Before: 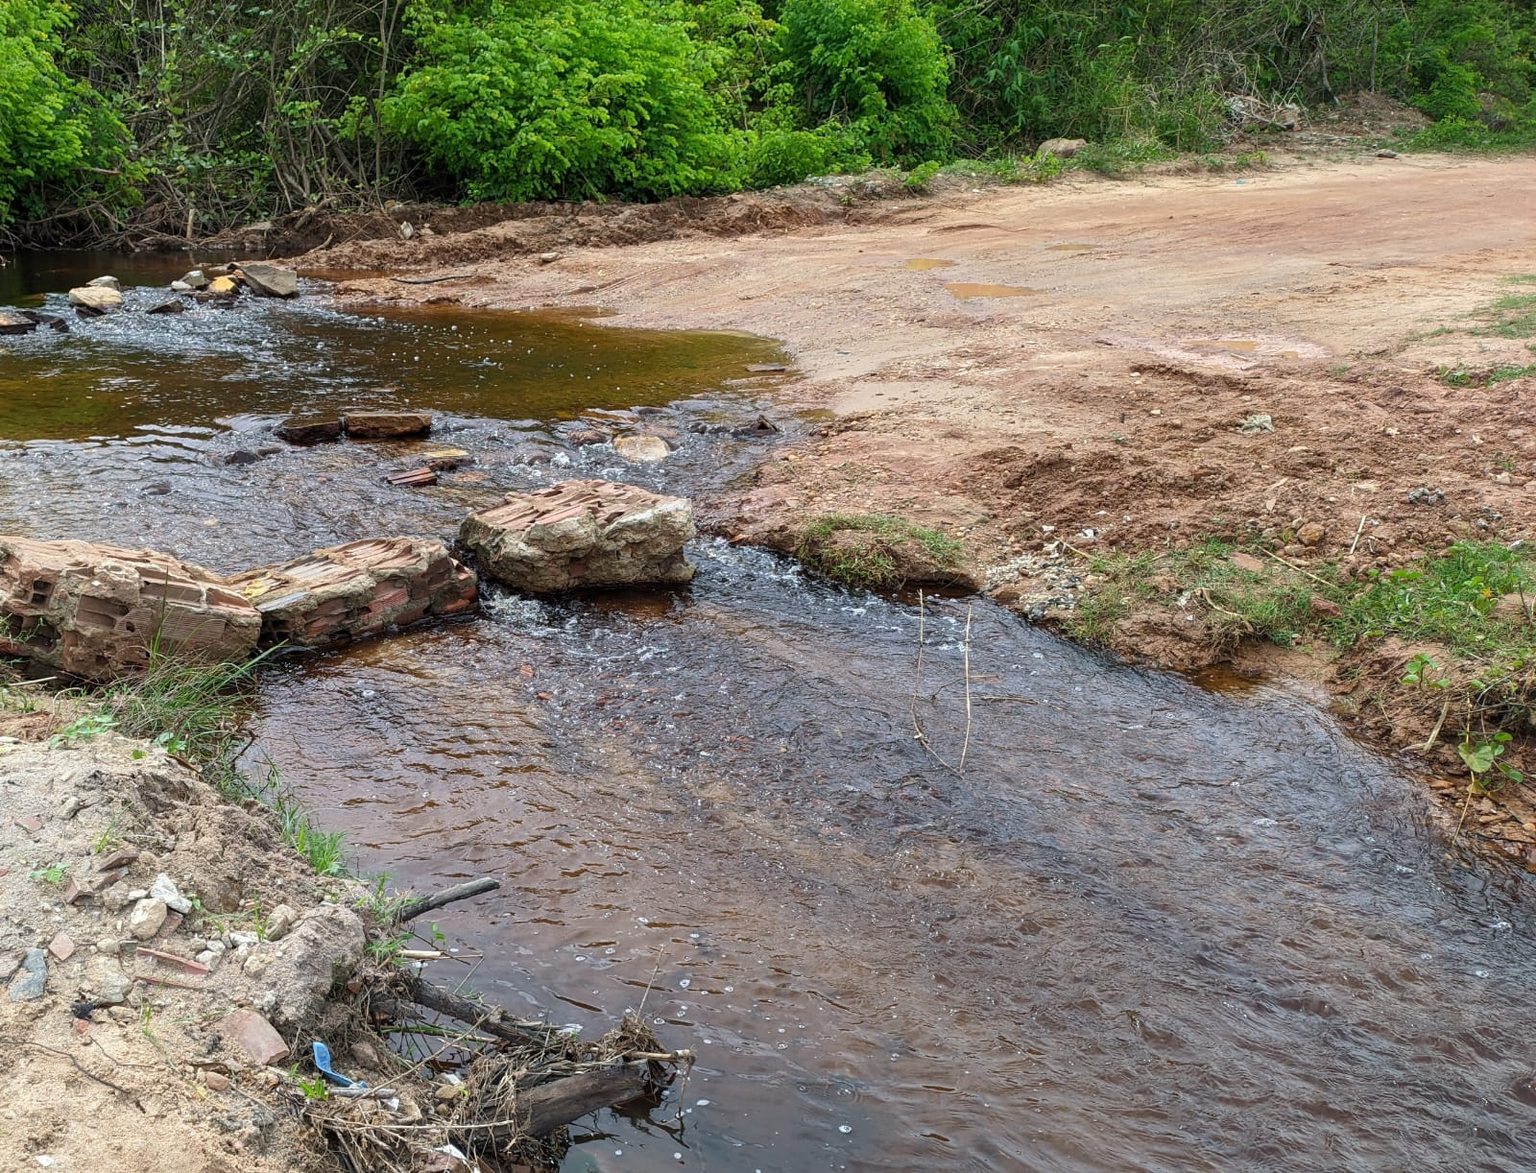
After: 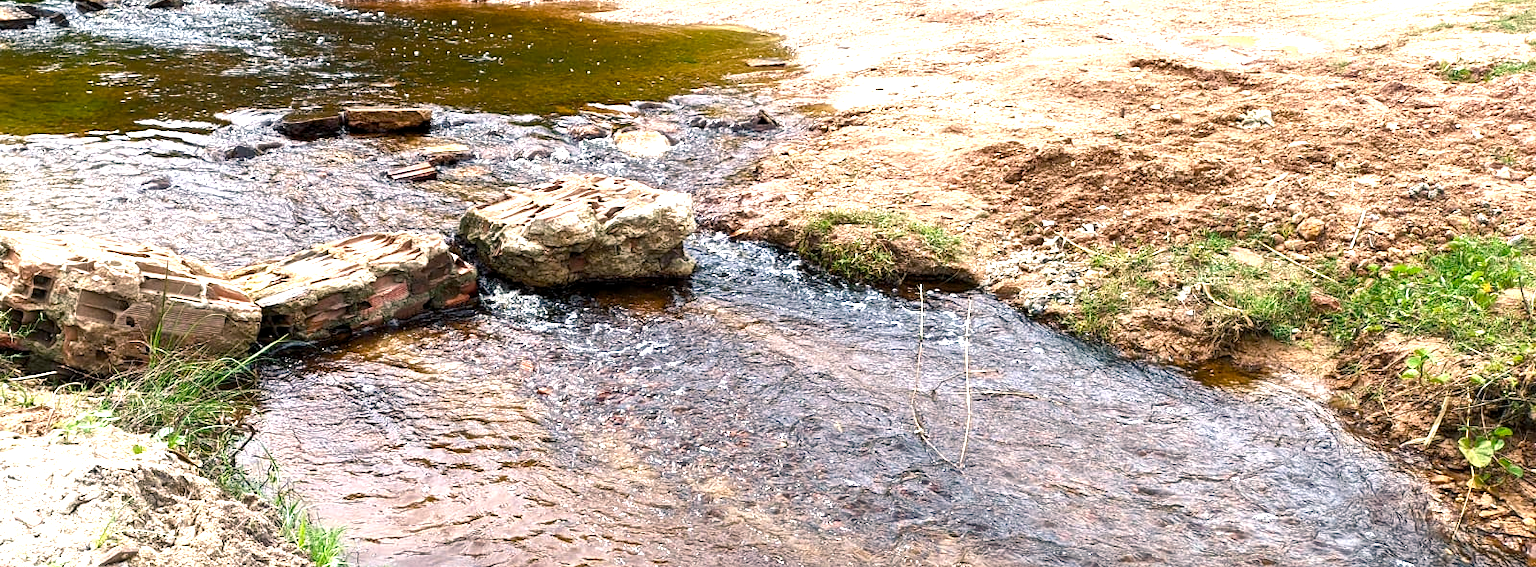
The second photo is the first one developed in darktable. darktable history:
crop and rotate: top 26.056%, bottom 25.543%
color balance rgb: shadows lift › chroma 2%, shadows lift › hue 185.64°, power › luminance 1.48%, highlights gain › chroma 3%, highlights gain › hue 54.51°, global offset › luminance -0.4%, perceptual saturation grading › highlights -18.47%, perceptual saturation grading › mid-tones 6.62%, perceptual saturation grading › shadows 28.22%, perceptual brilliance grading › highlights 15.68%, perceptual brilliance grading › shadows -14.29%, global vibrance 25.96%, contrast 6.45%
exposure: exposure 0.657 EV, compensate highlight preservation false
